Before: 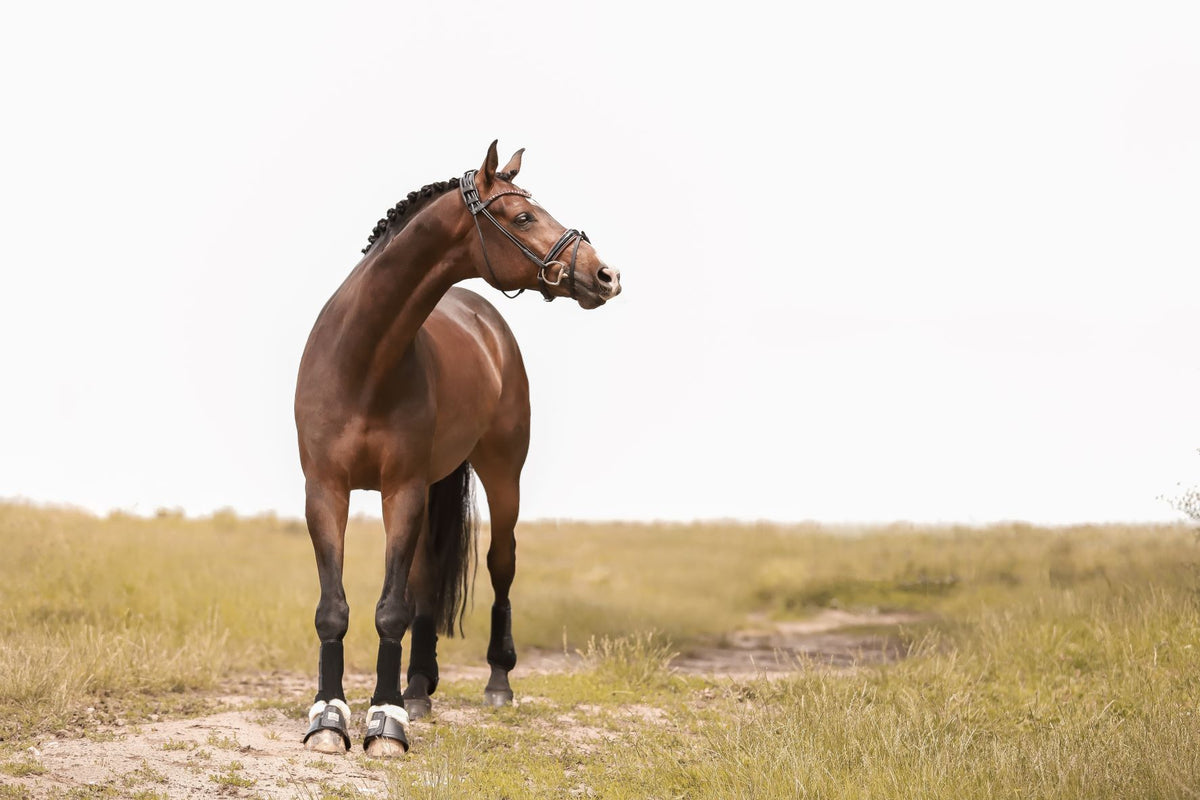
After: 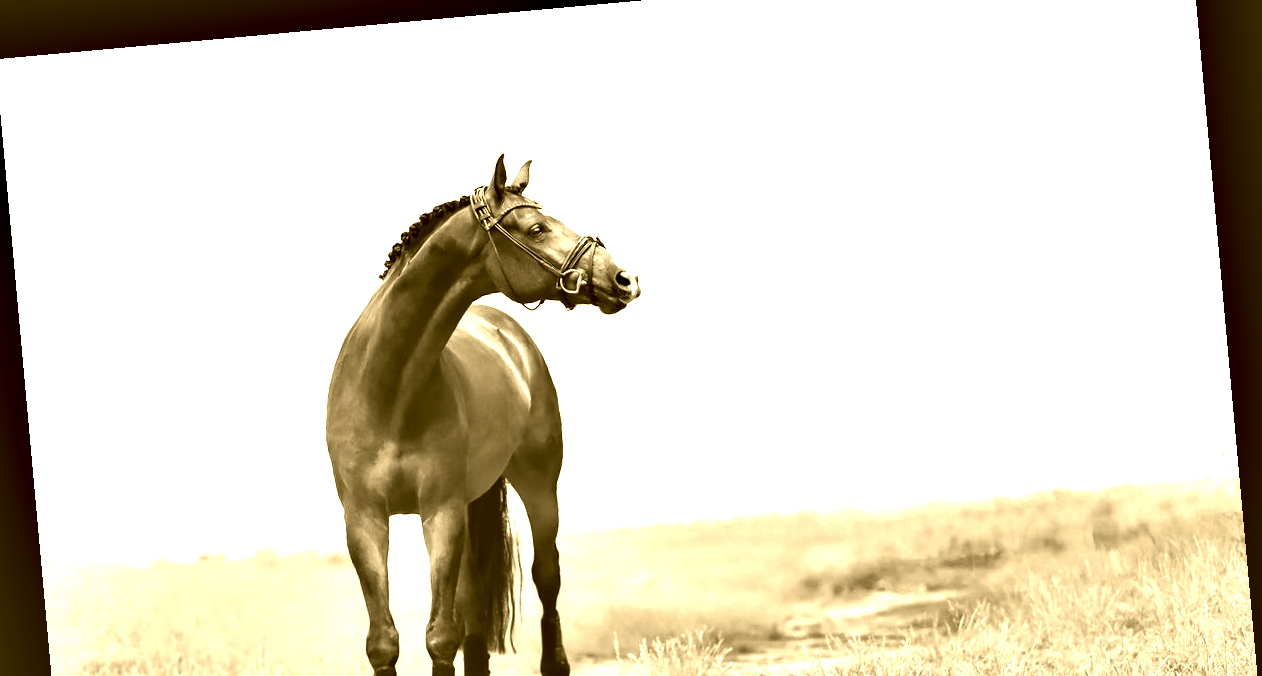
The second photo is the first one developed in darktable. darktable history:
color calibration: illuminant Planckian (black body), x 0.351, y 0.352, temperature 4794.27 K
crop: left 0.387%, top 5.469%, bottom 19.809%
rotate and perspective: rotation -5.2°, automatic cropping off
exposure: exposure -0.293 EV, compensate highlight preservation false
contrast equalizer: octaves 7, y [[0.627 ×6], [0.563 ×6], [0 ×6], [0 ×6], [0 ×6]]
tone equalizer: -8 EV -0.417 EV, -7 EV -0.389 EV, -6 EV -0.333 EV, -5 EV -0.222 EV, -3 EV 0.222 EV, -2 EV 0.333 EV, -1 EV 0.389 EV, +0 EV 0.417 EV, edges refinement/feathering 500, mask exposure compensation -1.57 EV, preserve details no
colorize: hue 36°, source mix 100%
